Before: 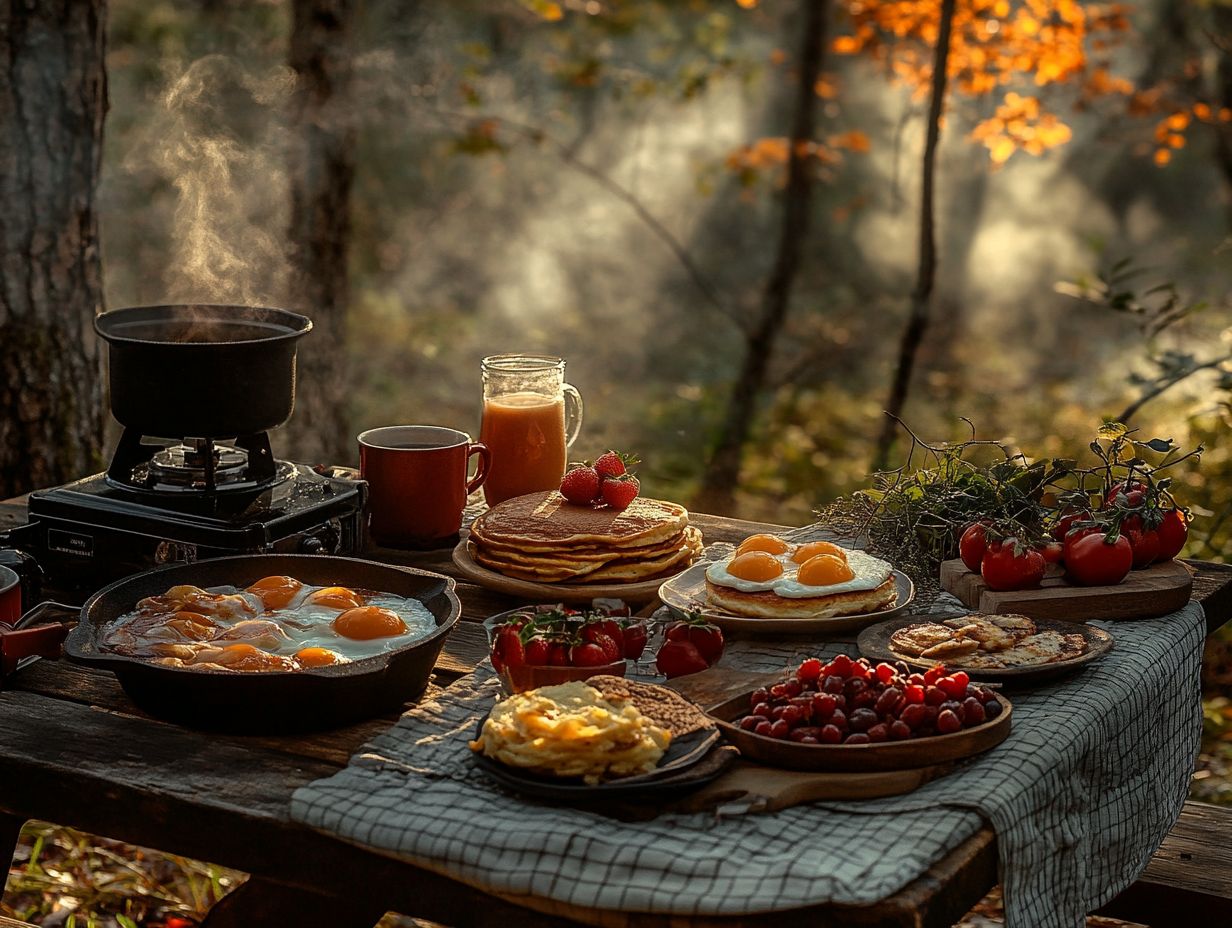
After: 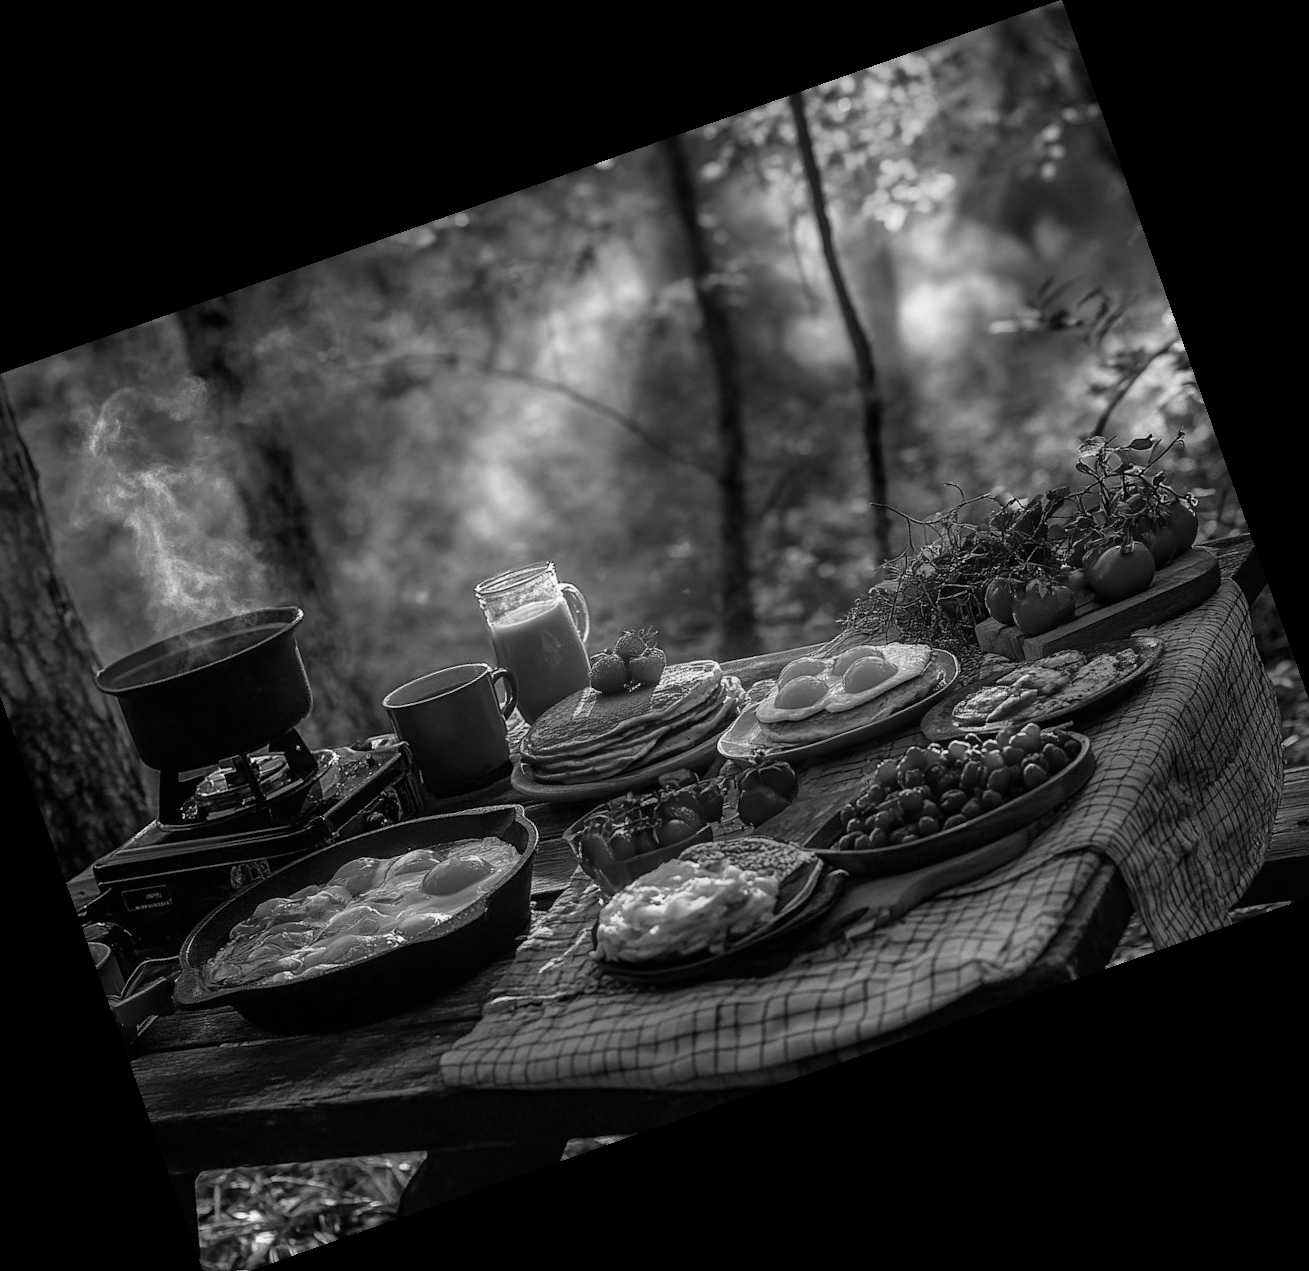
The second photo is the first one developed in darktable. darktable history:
crop and rotate: angle 19.43°, left 6.812%, right 4.125%, bottom 1.087%
monochrome: a 1.94, b -0.638
